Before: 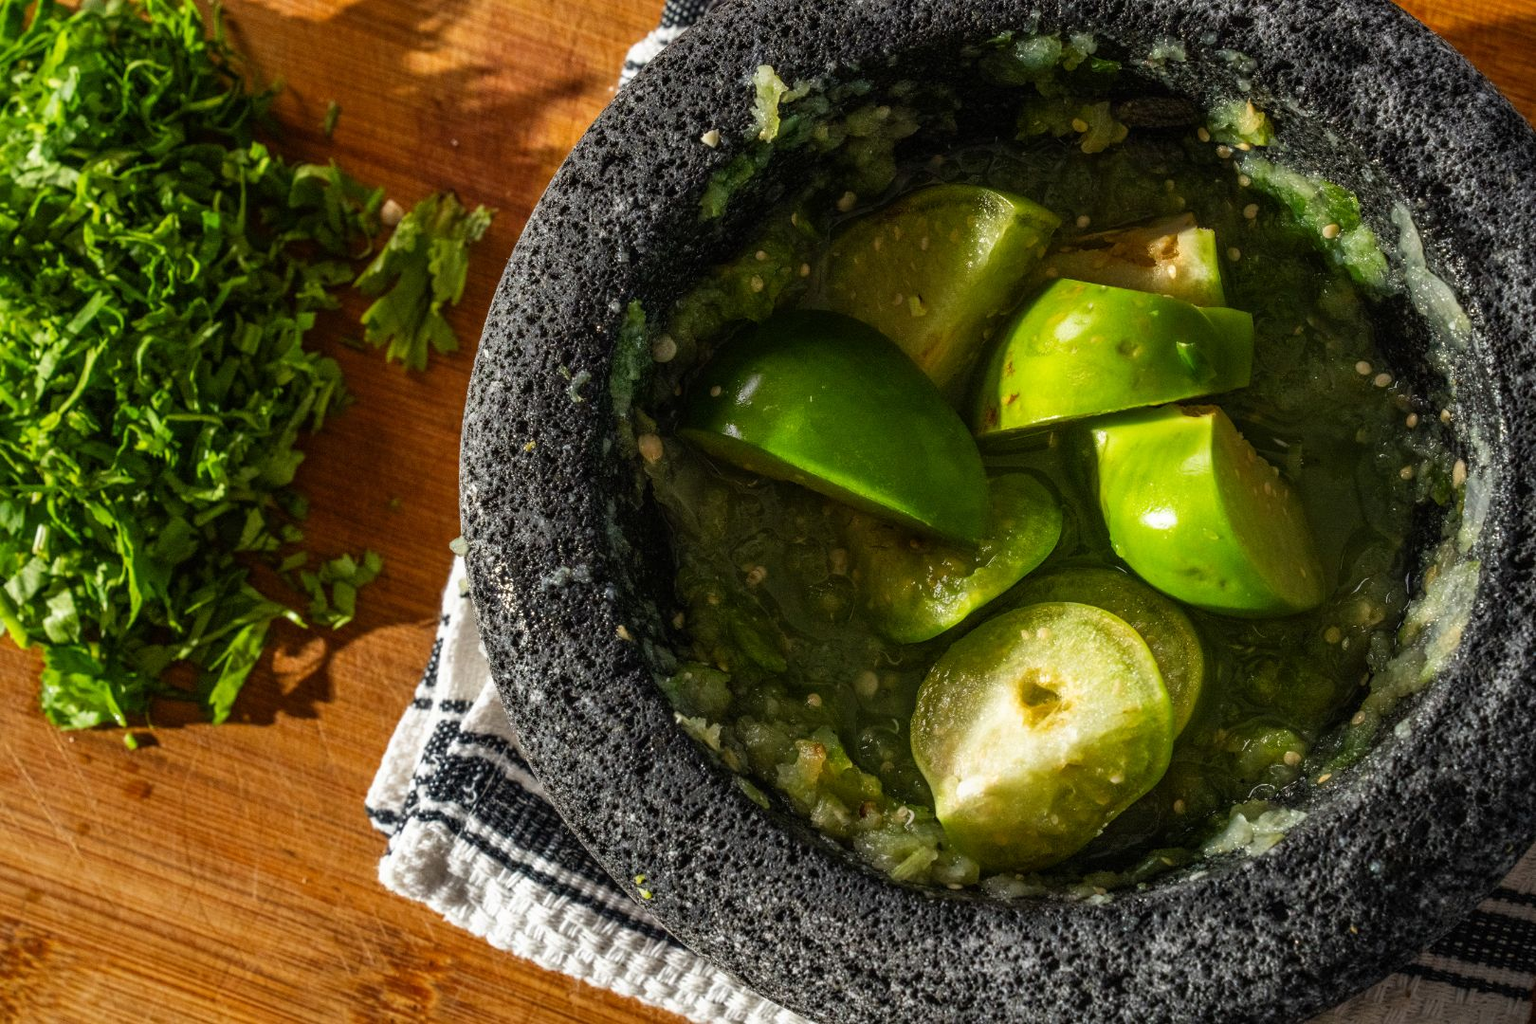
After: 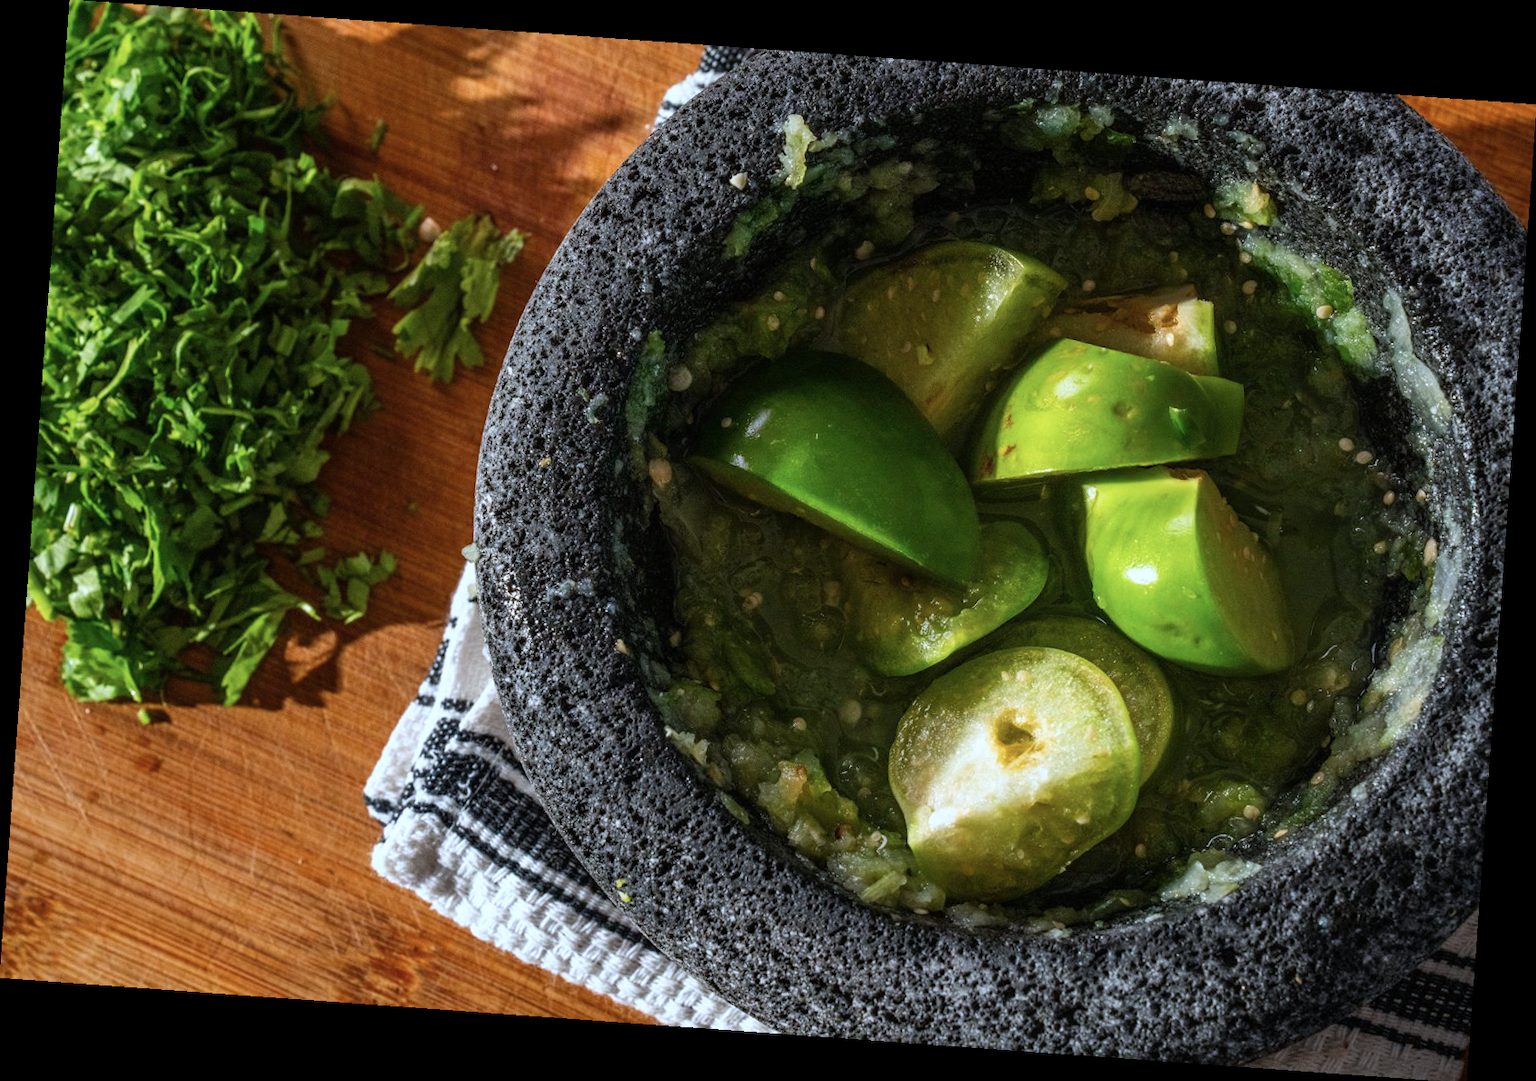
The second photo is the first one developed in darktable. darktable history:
rotate and perspective: rotation 4.1°, automatic cropping off
color correction: highlights a* -2.24, highlights b* -18.1
